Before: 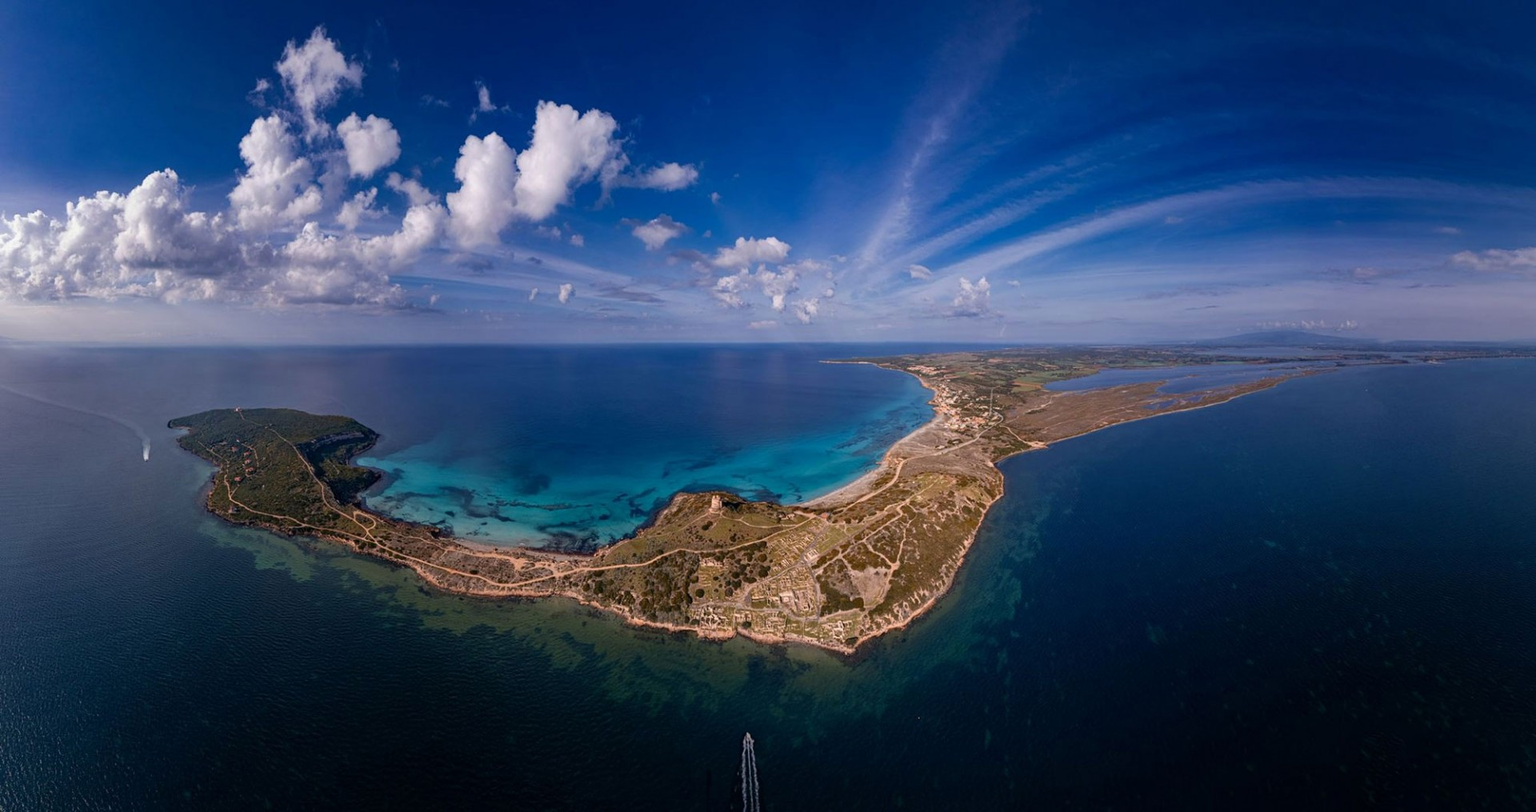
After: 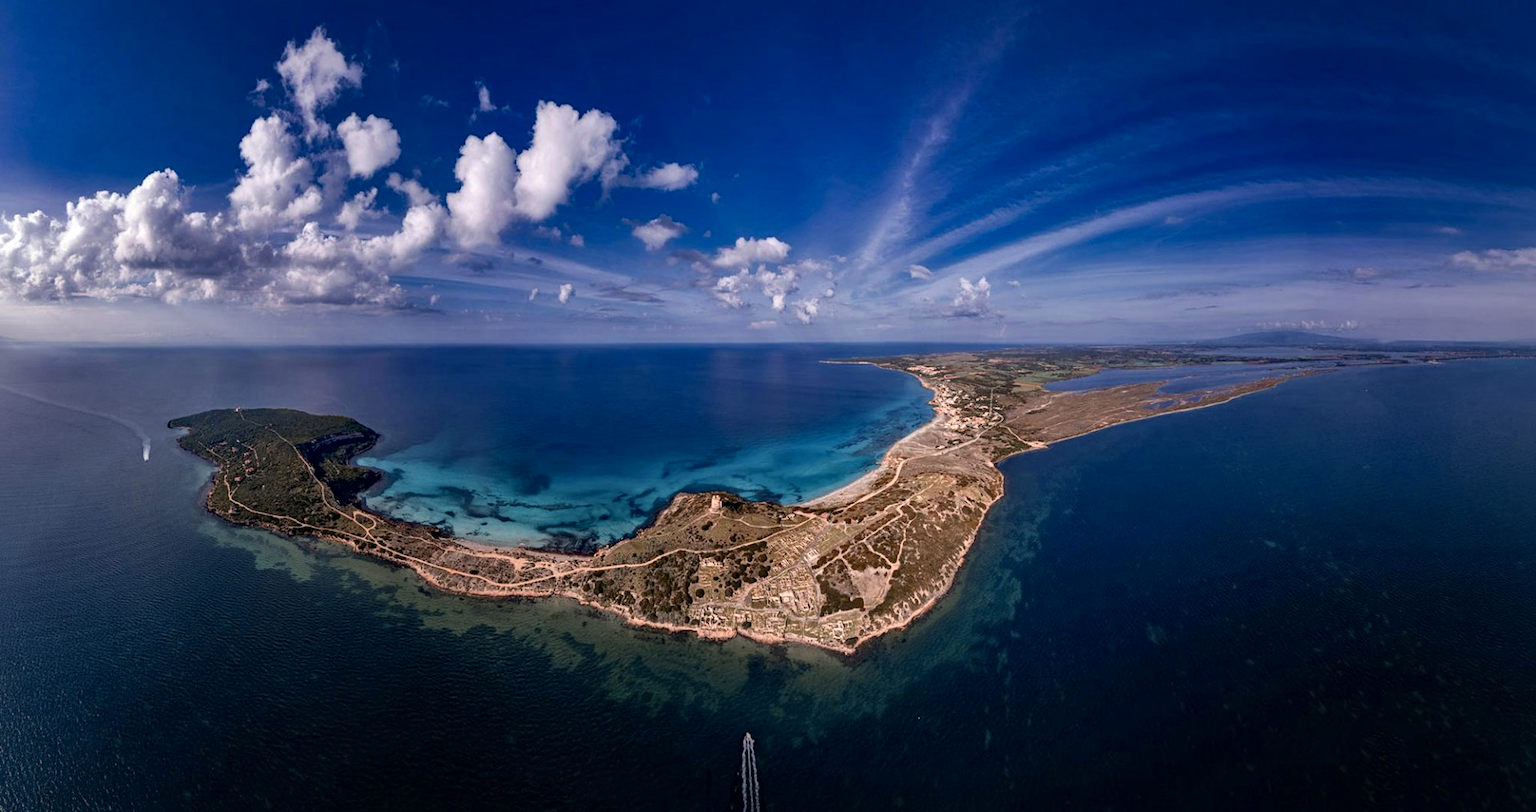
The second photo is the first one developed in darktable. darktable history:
color zones: curves: ch0 [(0, 0.473) (0.001, 0.473) (0.226, 0.548) (0.4, 0.589) (0.525, 0.54) (0.728, 0.403) (0.999, 0.473) (1, 0.473)]; ch1 [(0, 0.619) (0.001, 0.619) (0.234, 0.388) (0.4, 0.372) (0.528, 0.422) (0.732, 0.53) (0.999, 0.619) (1, 0.619)]; ch2 [(0, 0.547) (0.001, 0.547) (0.226, 0.45) (0.4, 0.525) (0.525, 0.585) (0.8, 0.511) (0.999, 0.547) (1, 0.547)]
local contrast: mode bilateral grid, contrast 50, coarseness 50, detail 150%, midtone range 0.2
